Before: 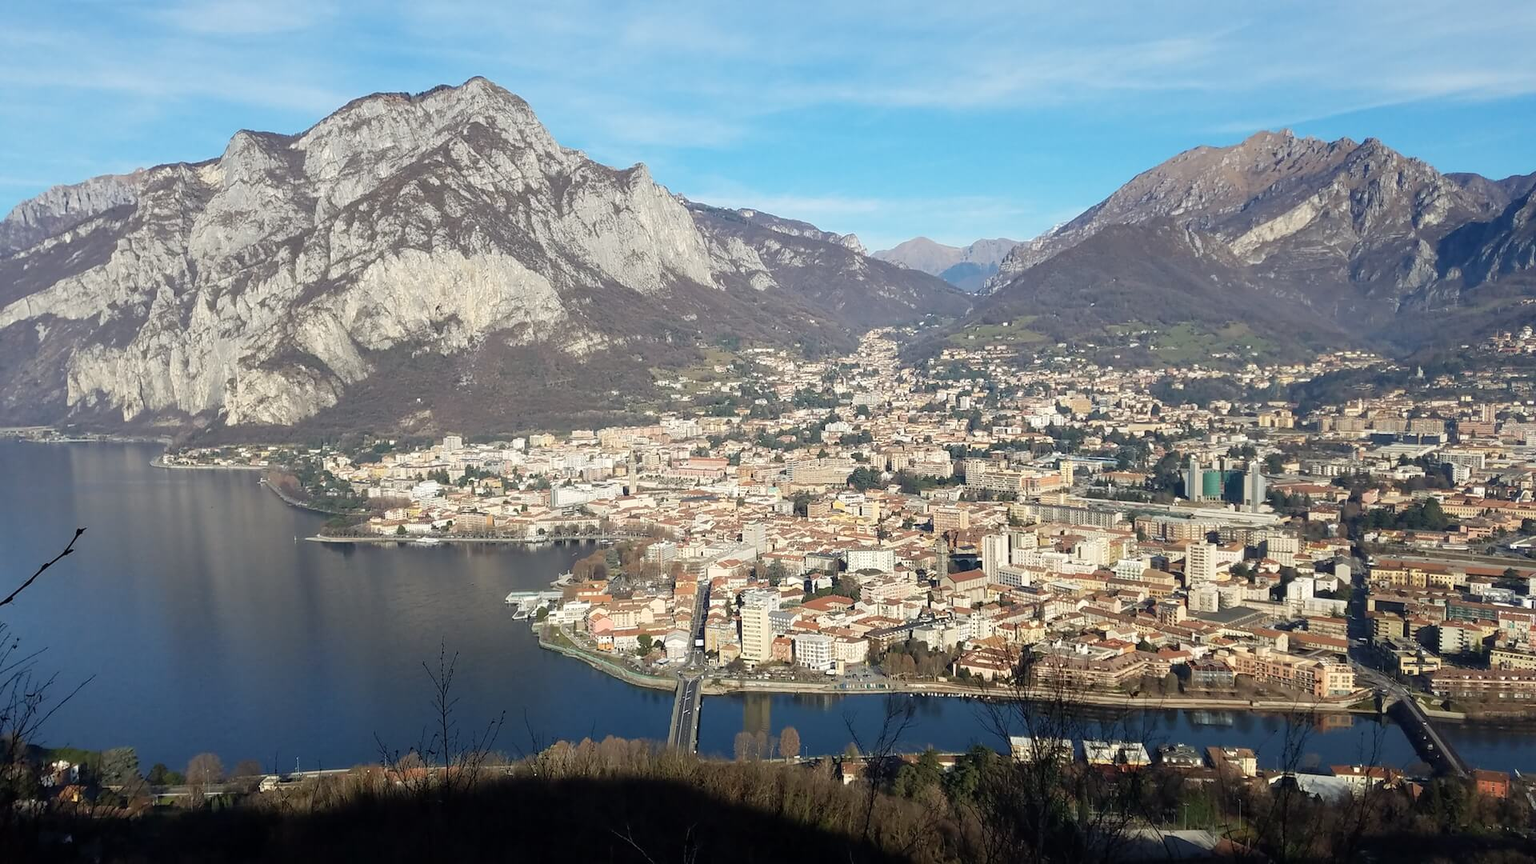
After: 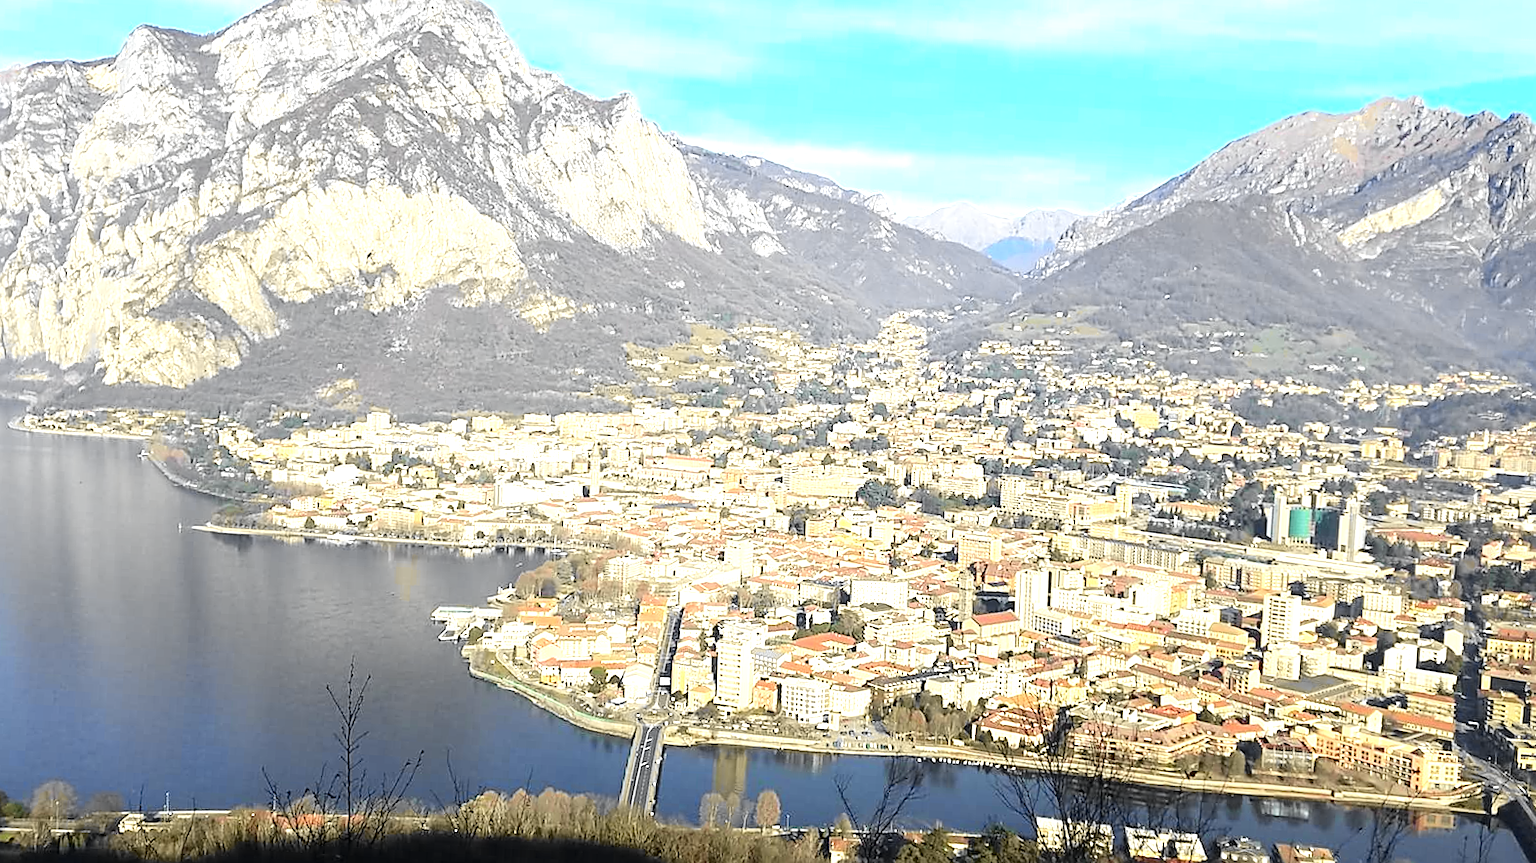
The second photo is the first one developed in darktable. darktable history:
crop and rotate: angle -3.27°, left 5.211%, top 5.211%, right 4.607%, bottom 4.607%
sharpen: on, module defaults
exposure: black level correction 0, exposure 1.2 EV, compensate exposure bias true, compensate highlight preservation false
white balance: emerald 1
local contrast: mode bilateral grid, contrast 100, coarseness 100, detail 91%, midtone range 0.2
tone curve: curves: ch0 [(0, 0) (0.071, 0.058) (0.266, 0.268) (0.498, 0.542) (0.766, 0.807) (1, 0.983)]; ch1 [(0, 0) (0.346, 0.307) (0.408, 0.387) (0.463, 0.465) (0.482, 0.493) (0.502, 0.499) (0.517, 0.502) (0.55, 0.548) (0.597, 0.61) (0.651, 0.698) (1, 1)]; ch2 [(0, 0) (0.346, 0.34) (0.434, 0.46) (0.485, 0.494) (0.5, 0.498) (0.517, 0.506) (0.526, 0.539) (0.583, 0.603) (0.625, 0.659) (1, 1)], color space Lab, independent channels, preserve colors none
